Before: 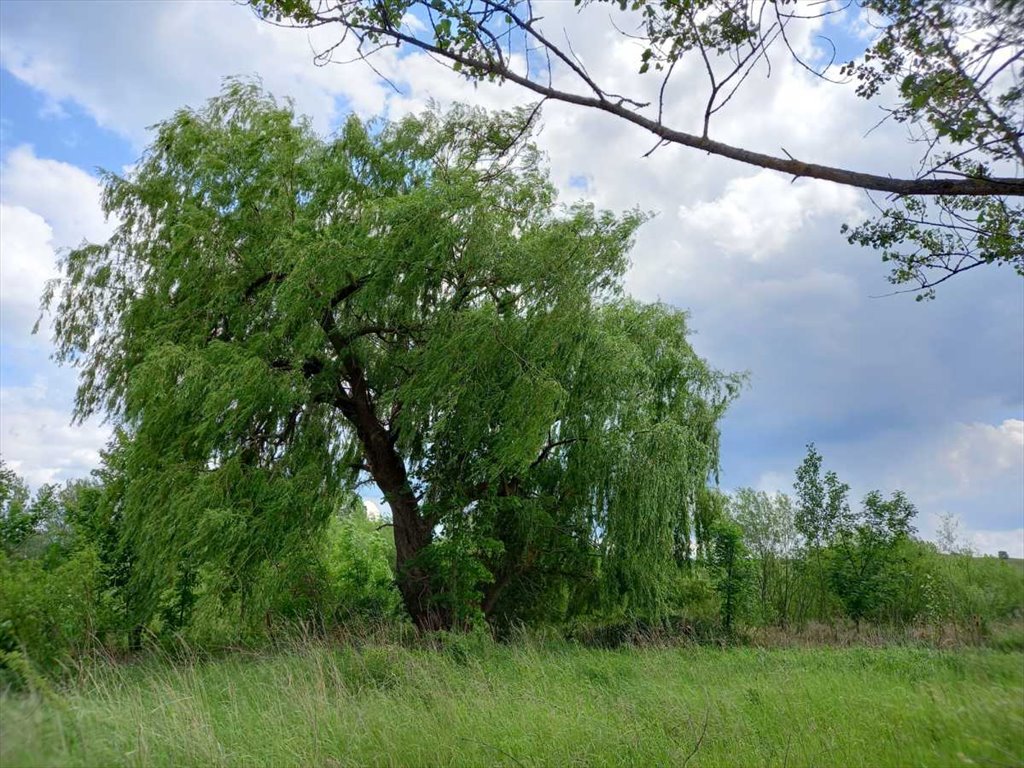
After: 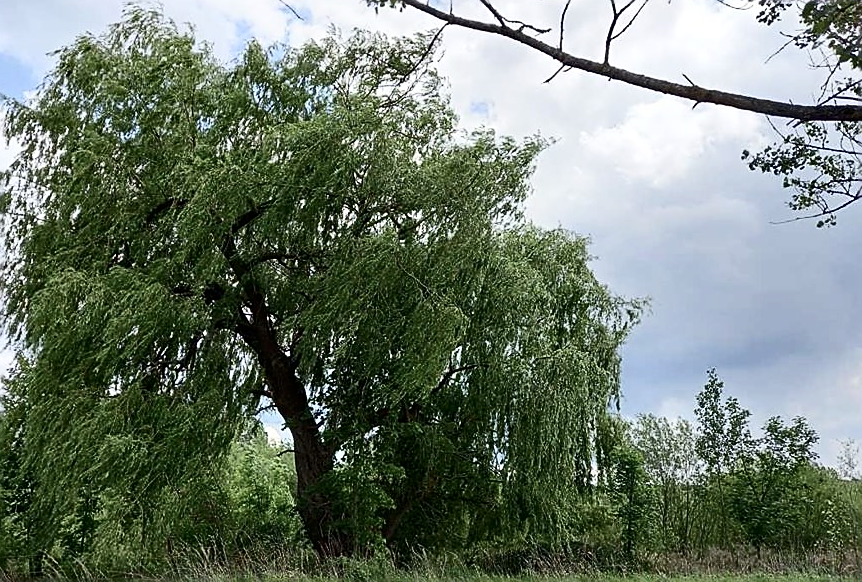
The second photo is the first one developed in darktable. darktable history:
crop and rotate: left 9.69%, top 9.683%, right 6.073%, bottom 14.453%
contrast brightness saturation: contrast 0.25, saturation -0.312
sharpen: radius 1.414, amount 1.242, threshold 0.821
